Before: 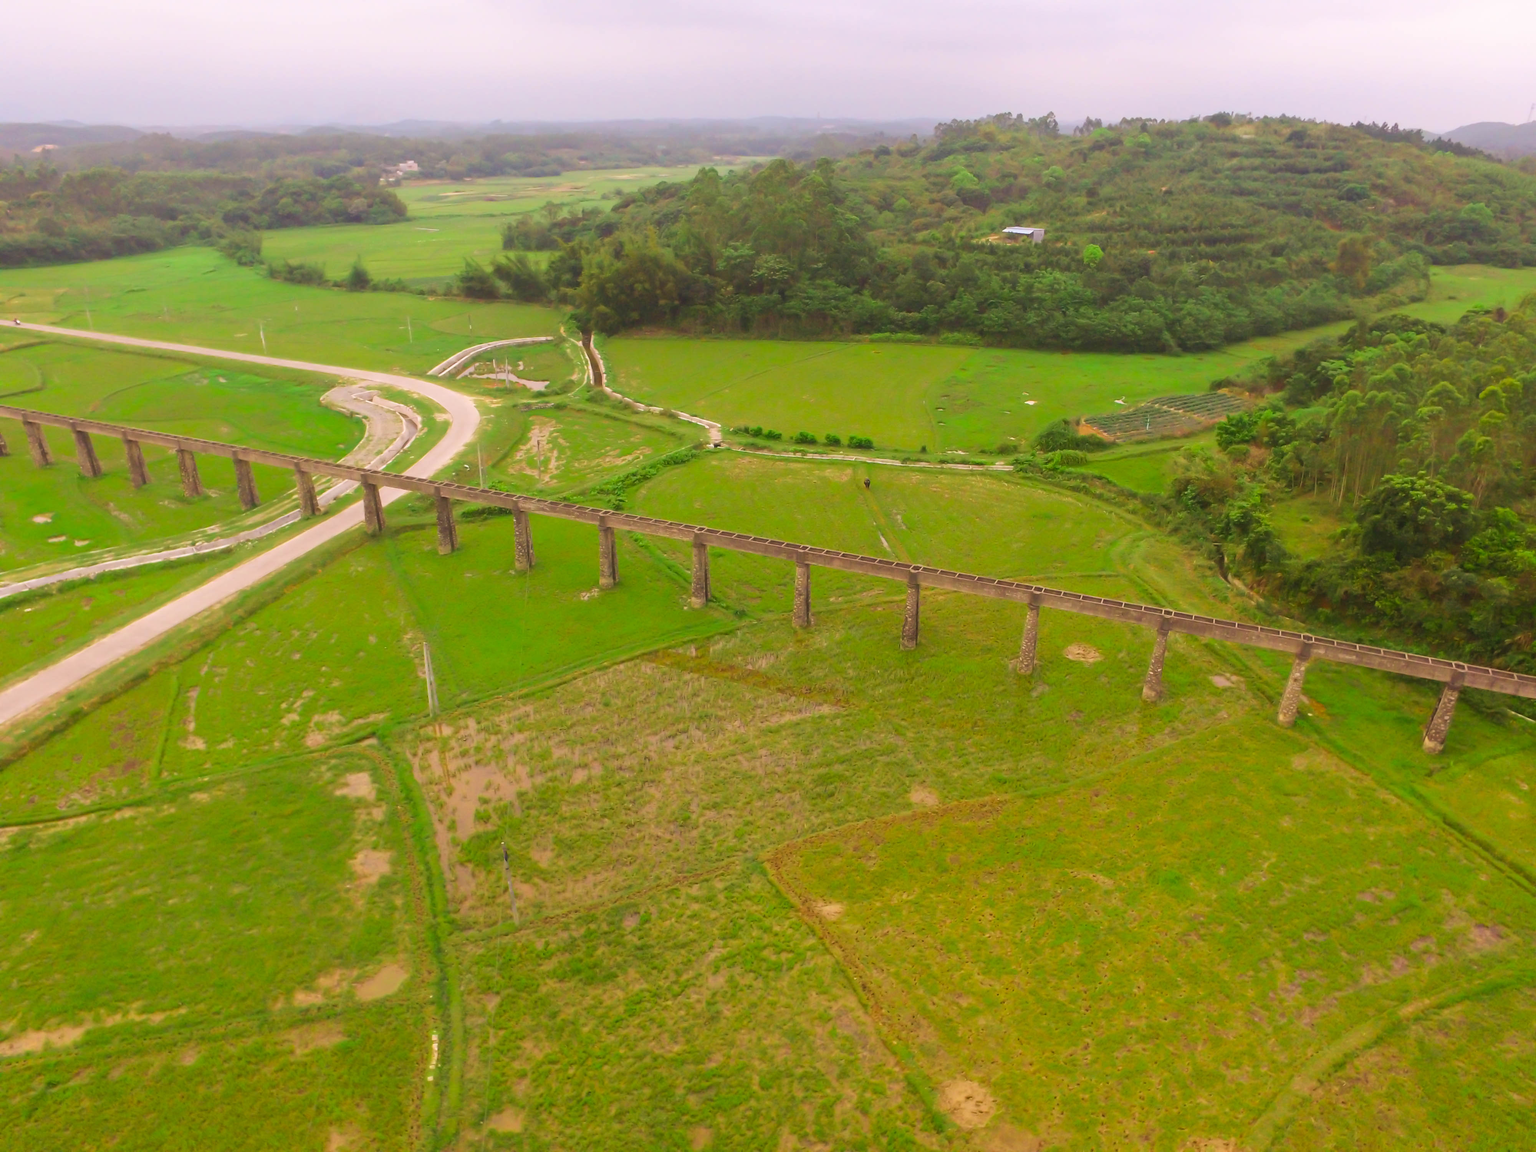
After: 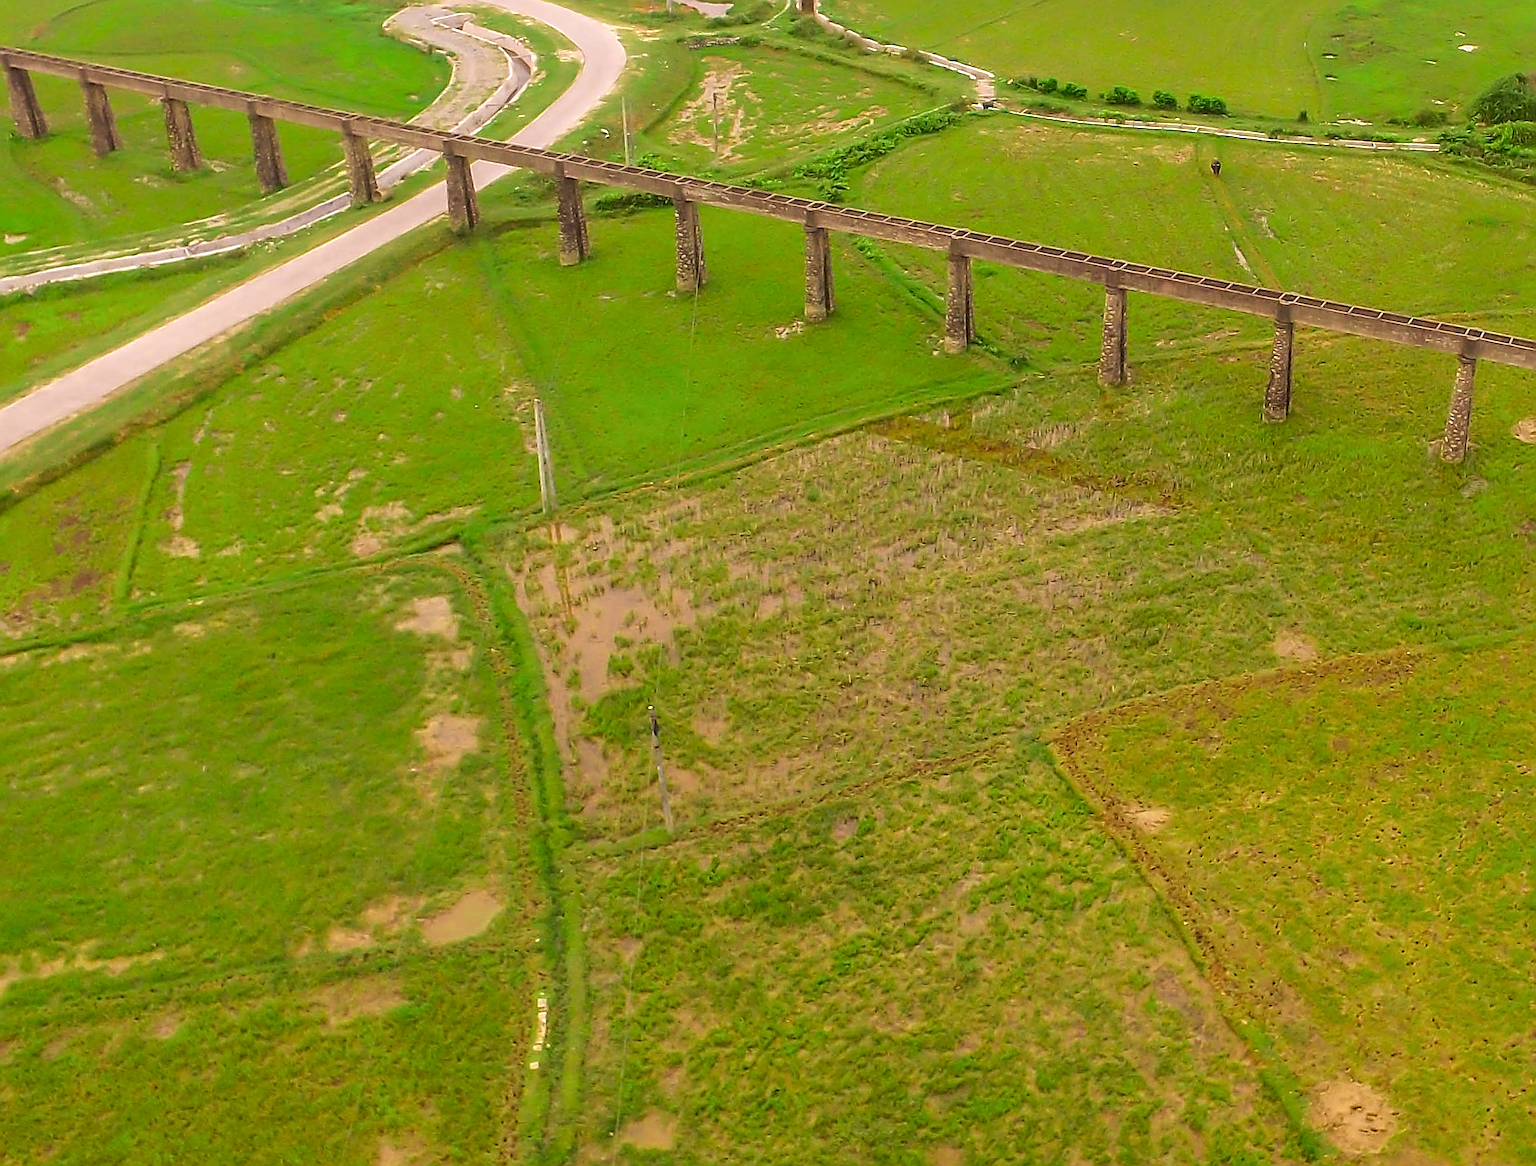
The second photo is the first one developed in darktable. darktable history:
local contrast: highlights 4%, shadows 7%, detail 134%
crop and rotate: angle -0.929°, left 3.767%, top 32.254%, right 29.336%
color zones: curves: ch0 [(0.068, 0.464) (0.25, 0.5) (0.48, 0.508) (0.75, 0.536) (0.886, 0.476) (0.967, 0.456)]; ch1 [(0.066, 0.456) (0.25, 0.5) (0.616, 0.508) (0.746, 0.56) (0.934, 0.444)]
sharpen: amount 1.997
